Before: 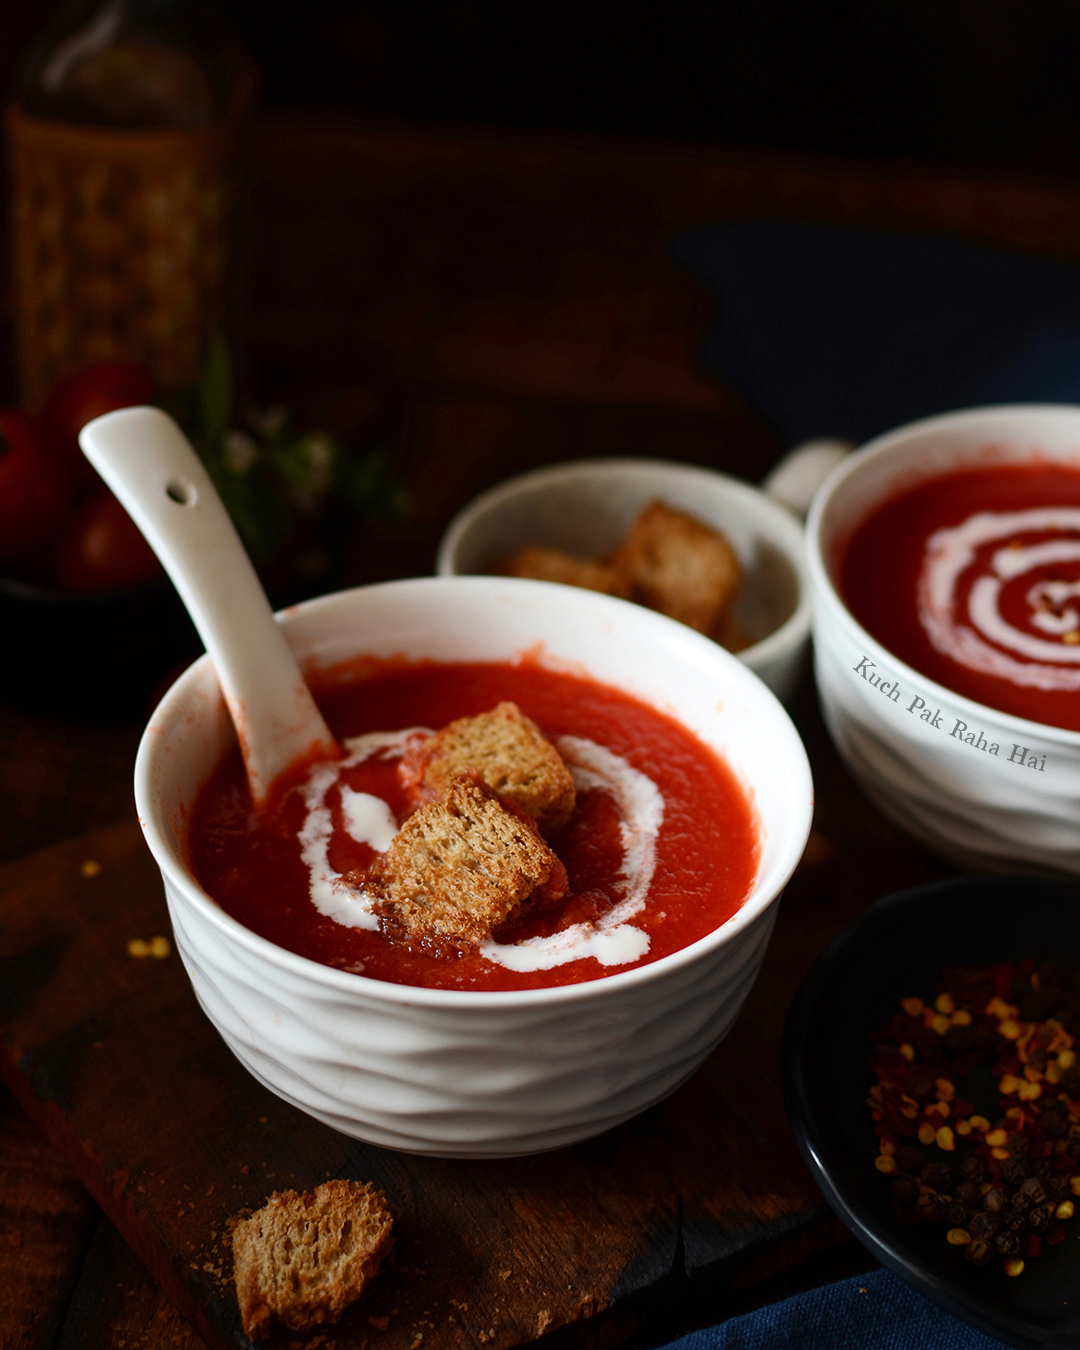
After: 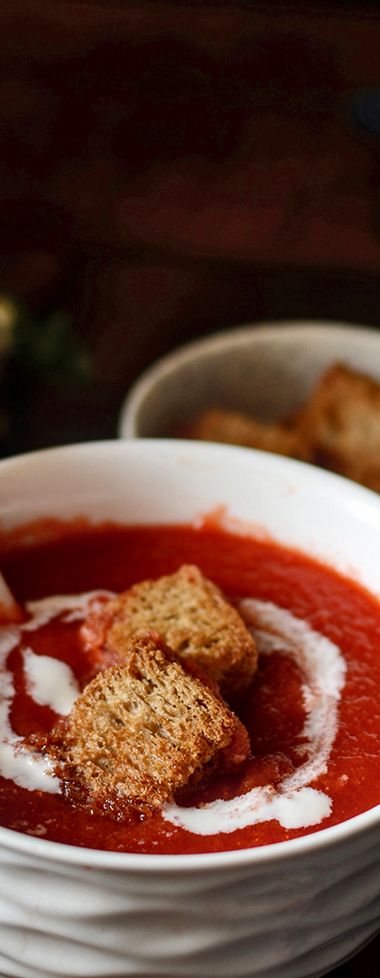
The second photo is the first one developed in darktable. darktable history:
crop and rotate: left 29.476%, top 10.214%, right 35.32%, bottom 17.333%
shadows and highlights: shadows 52.42, soften with gaussian
local contrast: on, module defaults
